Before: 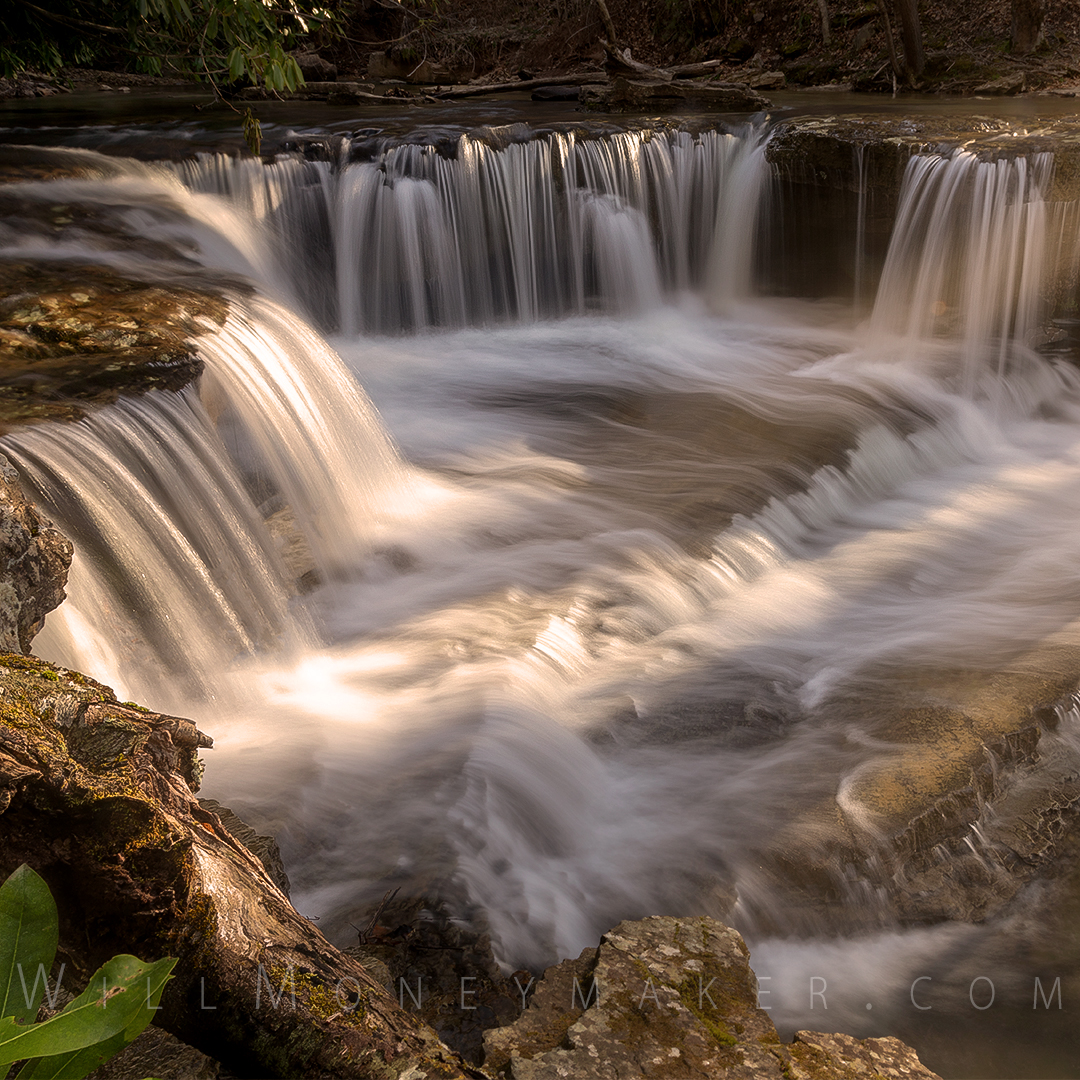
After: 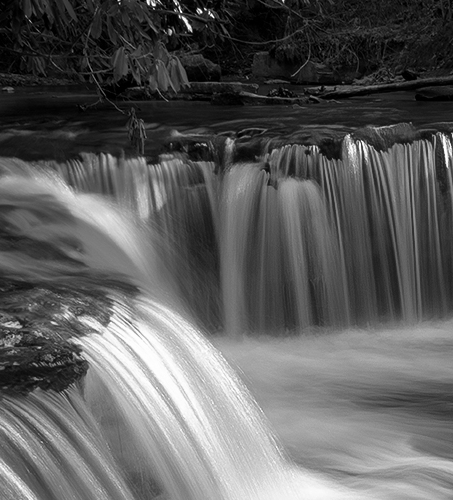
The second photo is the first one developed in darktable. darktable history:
crop and rotate: left 10.817%, top 0.062%, right 47.194%, bottom 53.626%
color zones: curves: ch1 [(0, -0.394) (0.143, -0.394) (0.286, -0.394) (0.429, -0.392) (0.571, -0.391) (0.714, -0.391) (0.857, -0.391) (1, -0.394)]
tone equalizer: on, module defaults
